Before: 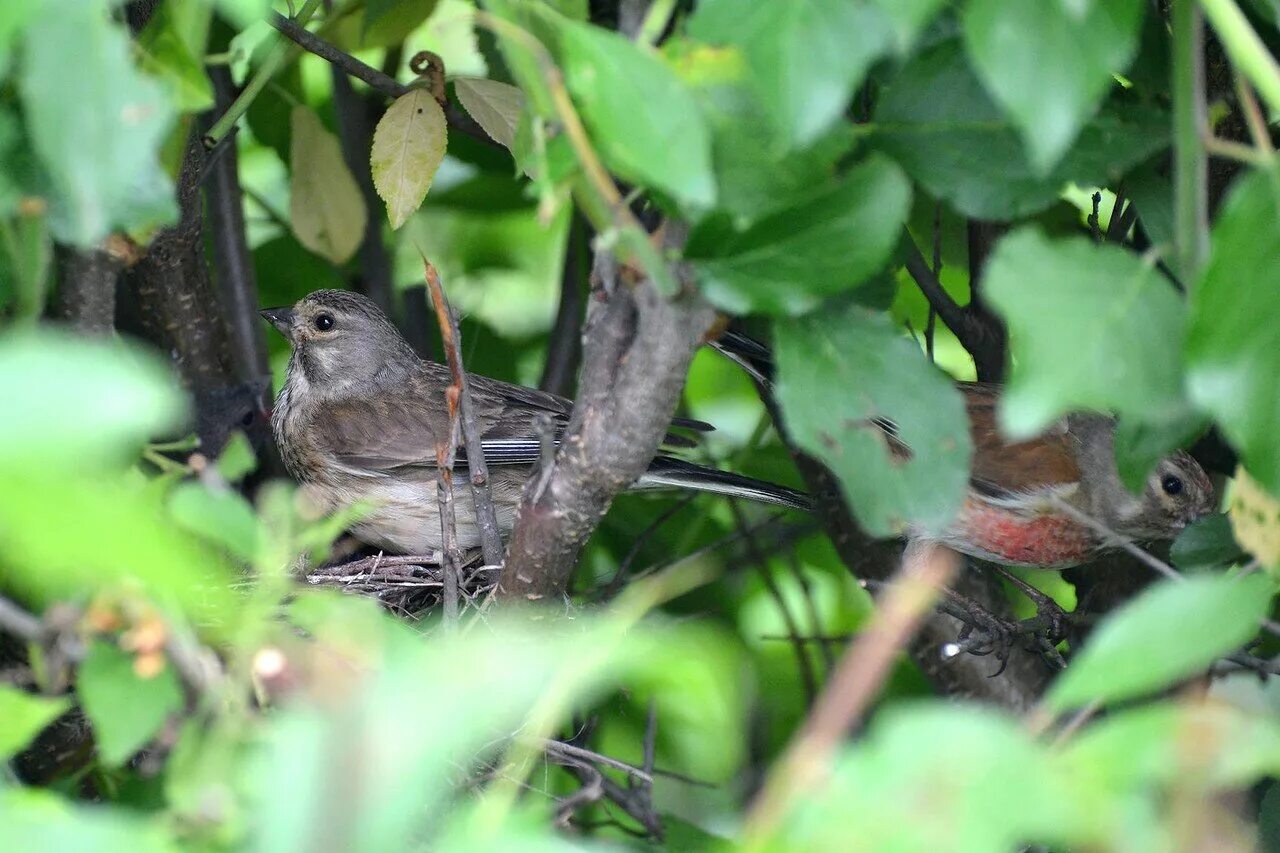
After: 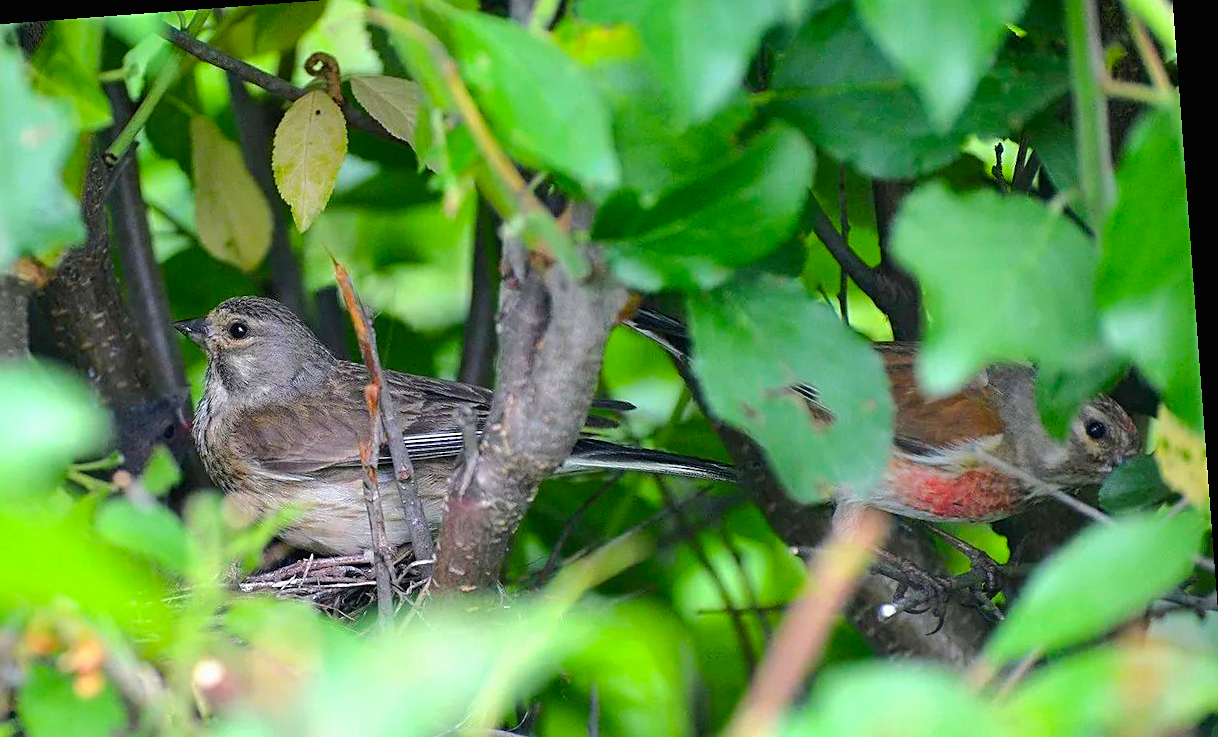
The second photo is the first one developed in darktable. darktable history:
color balance rgb: perceptual saturation grading › global saturation 25%, perceptual brilliance grading › mid-tones 10%, perceptual brilliance grading › shadows 15%, global vibrance 20%
contrast brightness saturation: contrast -0.02, brightness -0.01, saturation 0.03
crop: left 8.155%, top 6.611%, bottom 15.385%
rotate and perspective: rotation -4.25°, automatic cropping off
sharpen: on, module defaults
